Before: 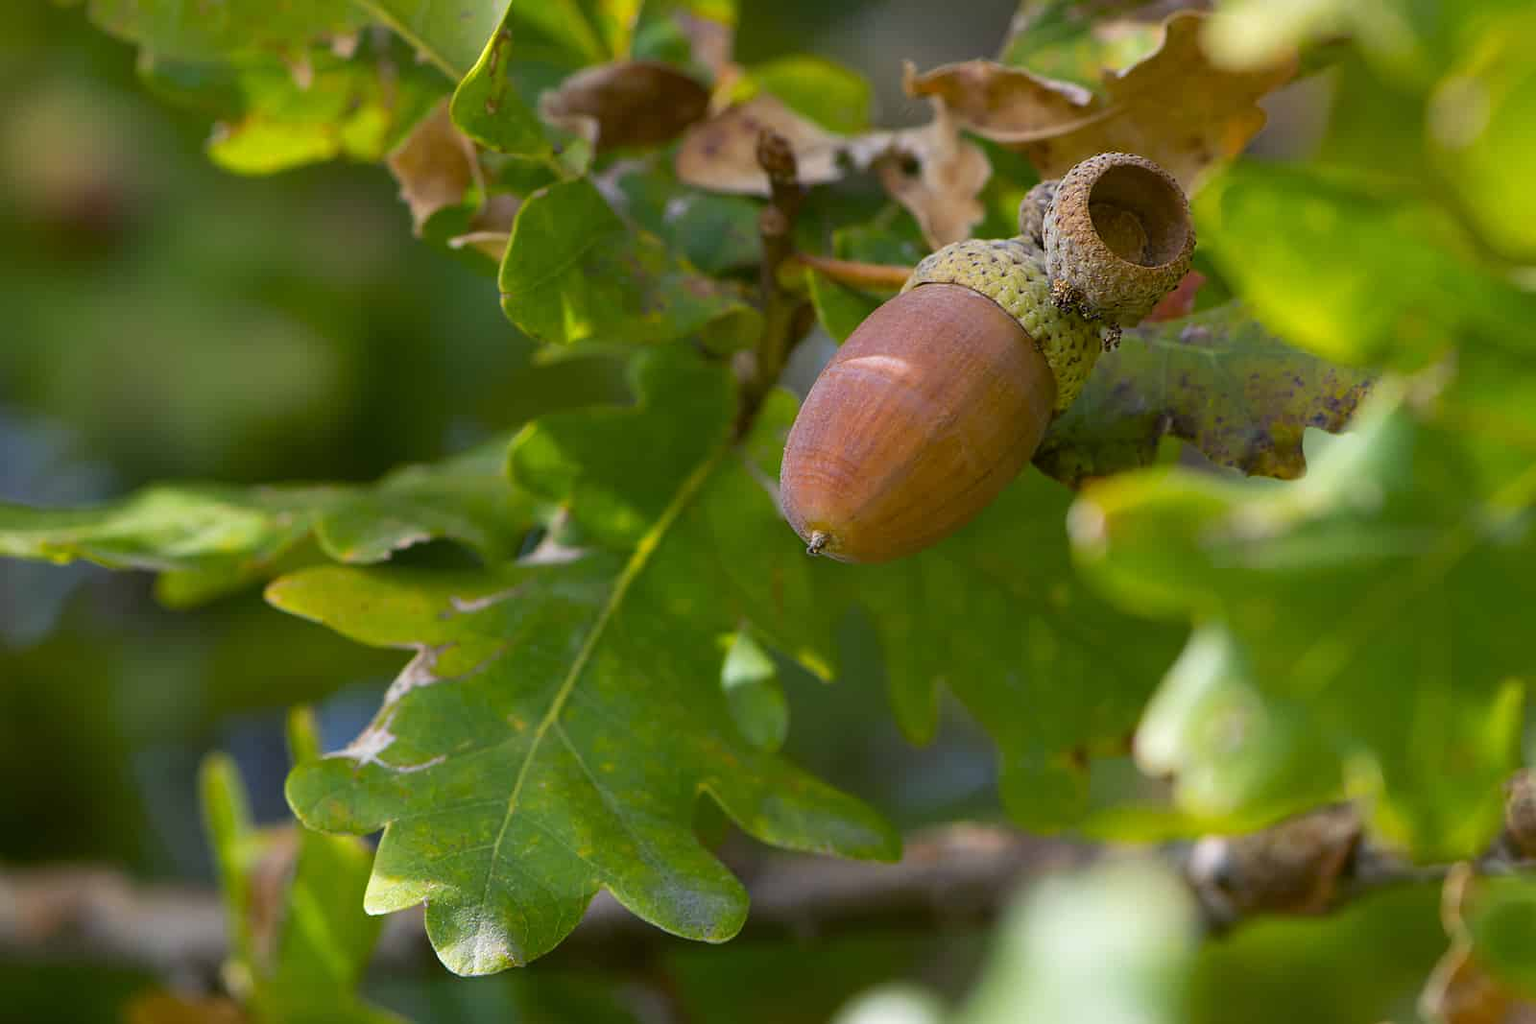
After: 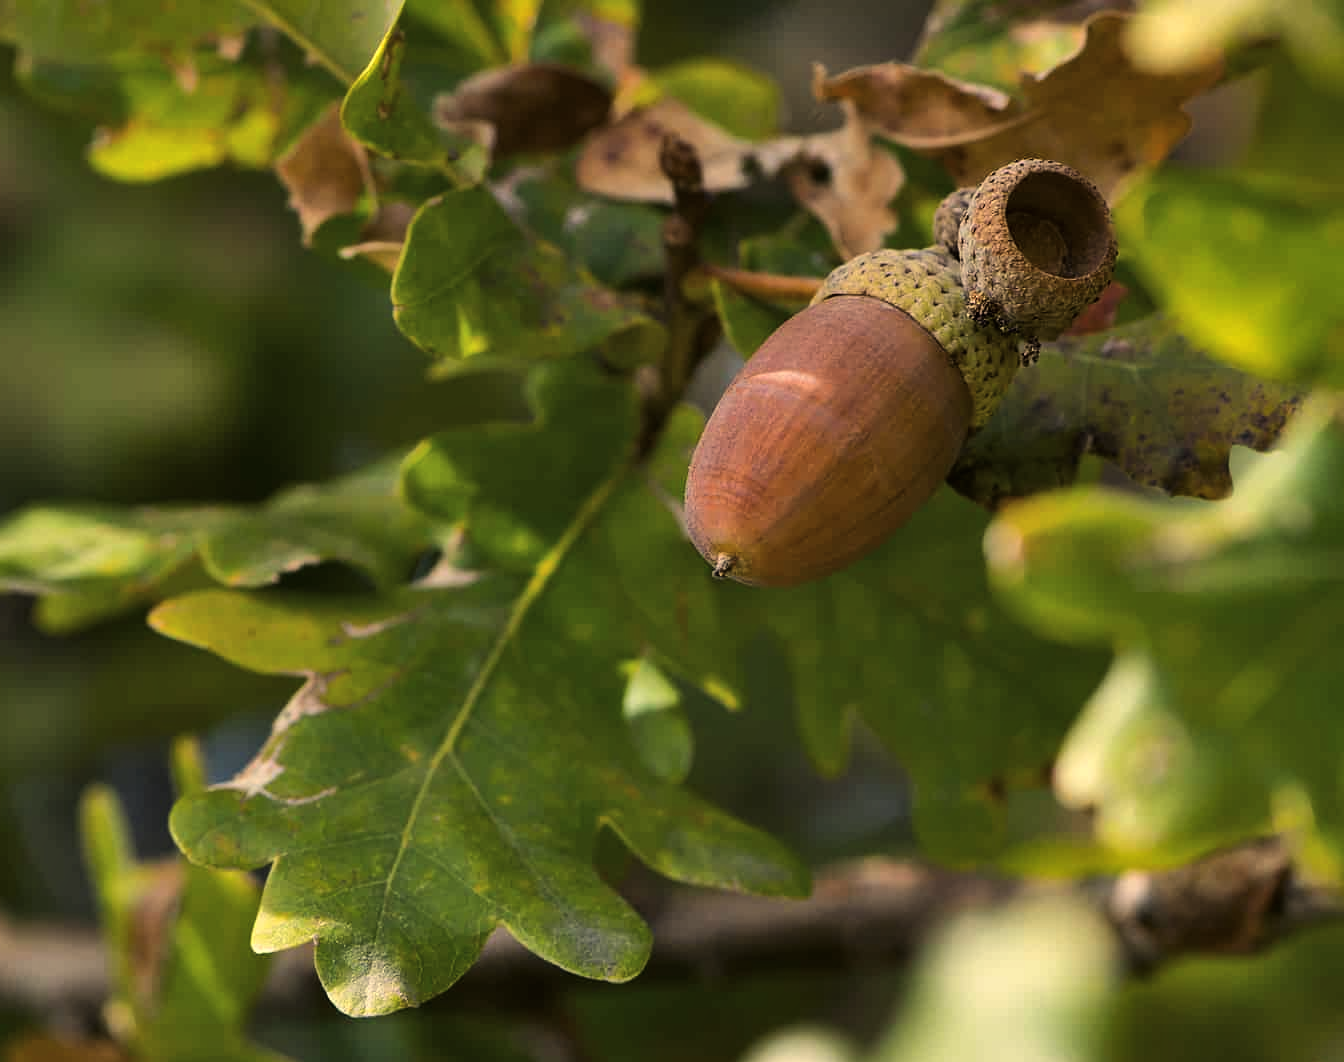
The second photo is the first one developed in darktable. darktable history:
white balance: red 1.123, blue 0.83
crop: left 8.026%, right 7.374%
tone curve: curves: ch0 [(0, 0) (0.153, 0.056) (1, 1)], color space Lab, linked channels, preserve colors none
shadows and highlights: low approximation 0.01, soften with gaussian
